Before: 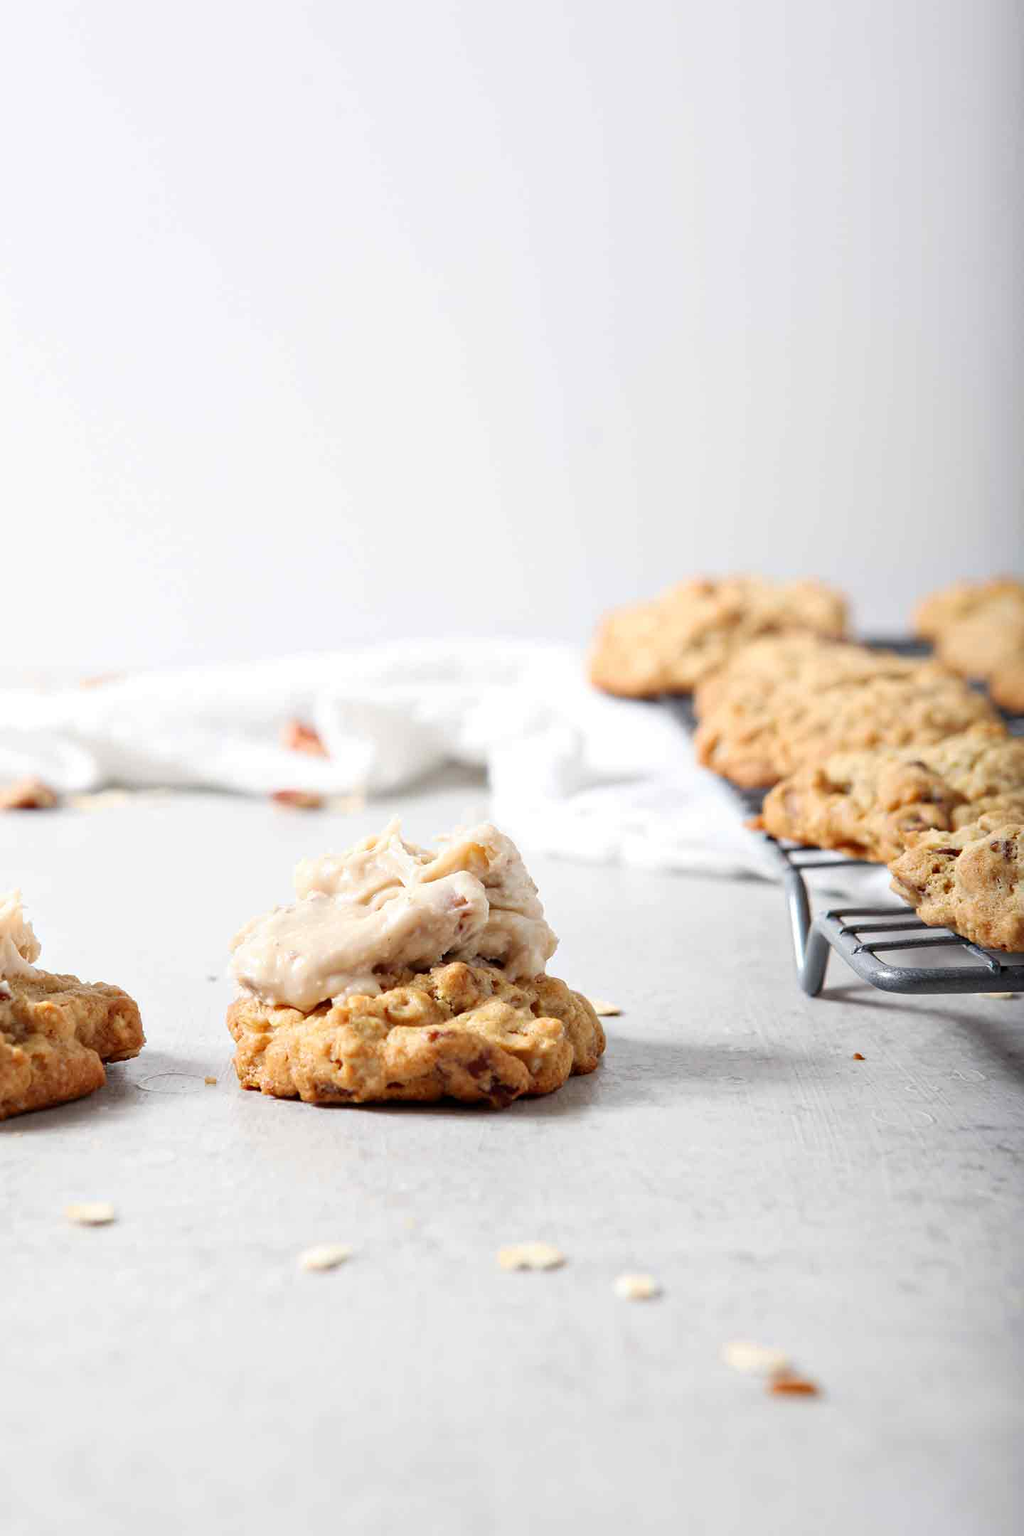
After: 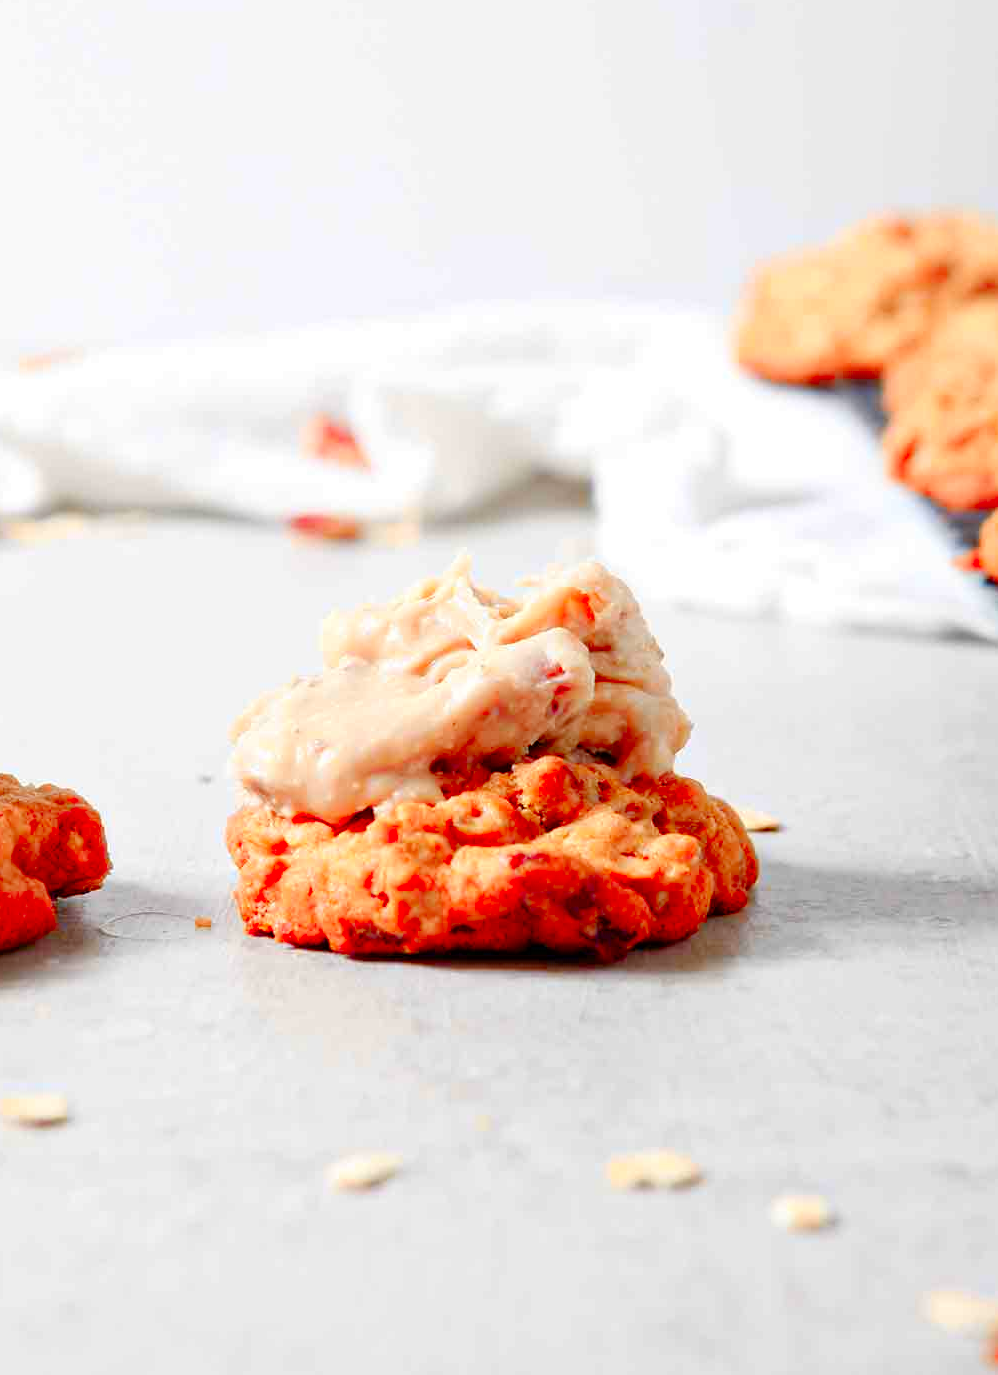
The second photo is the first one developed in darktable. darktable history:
crop: left 6.488%, top 27.668%, right 24.183%, bottom 8.656%
color zones: curves: ch1 [(0.263, 0.53) (0.376, 0.287) (0.487, 0.512) (0.748, 0.547) (1, 0.513)]; ch2 [(0.262, 0.45) (0.751, 0.477)], mix 31.98%
color contrast: green-magenta contrast 1.55, blue-yellow contrast 1.83
color balance rgb: perceptual saturation grading › global saturation 20%, perceptual saturation grading › highlights -50%, perceptual saturation grading › shadows 30%
